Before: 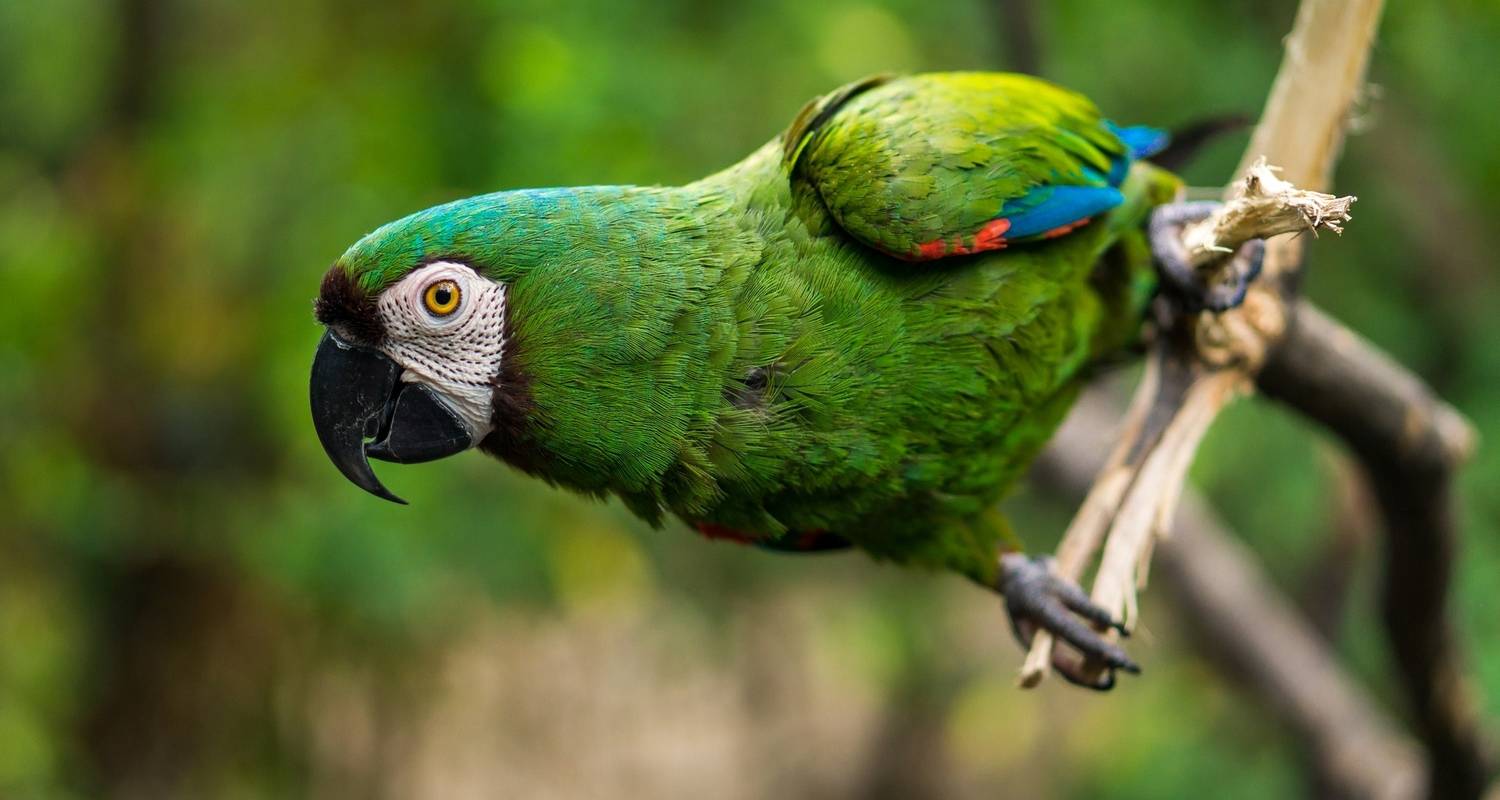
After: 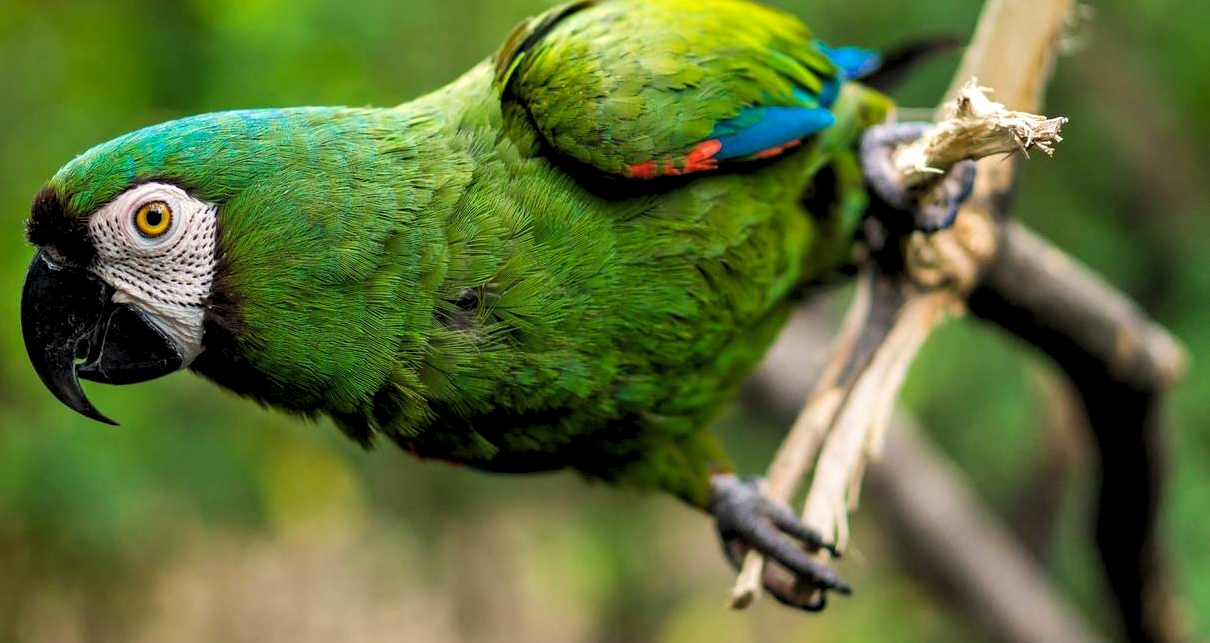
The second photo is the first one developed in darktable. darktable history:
crop: left 19.288%, top 9.918%, right 0.001%, bottom 9.675%
levels: black 3.78%, white 90.65%, levels [0.073, 0.497, 0.972]
